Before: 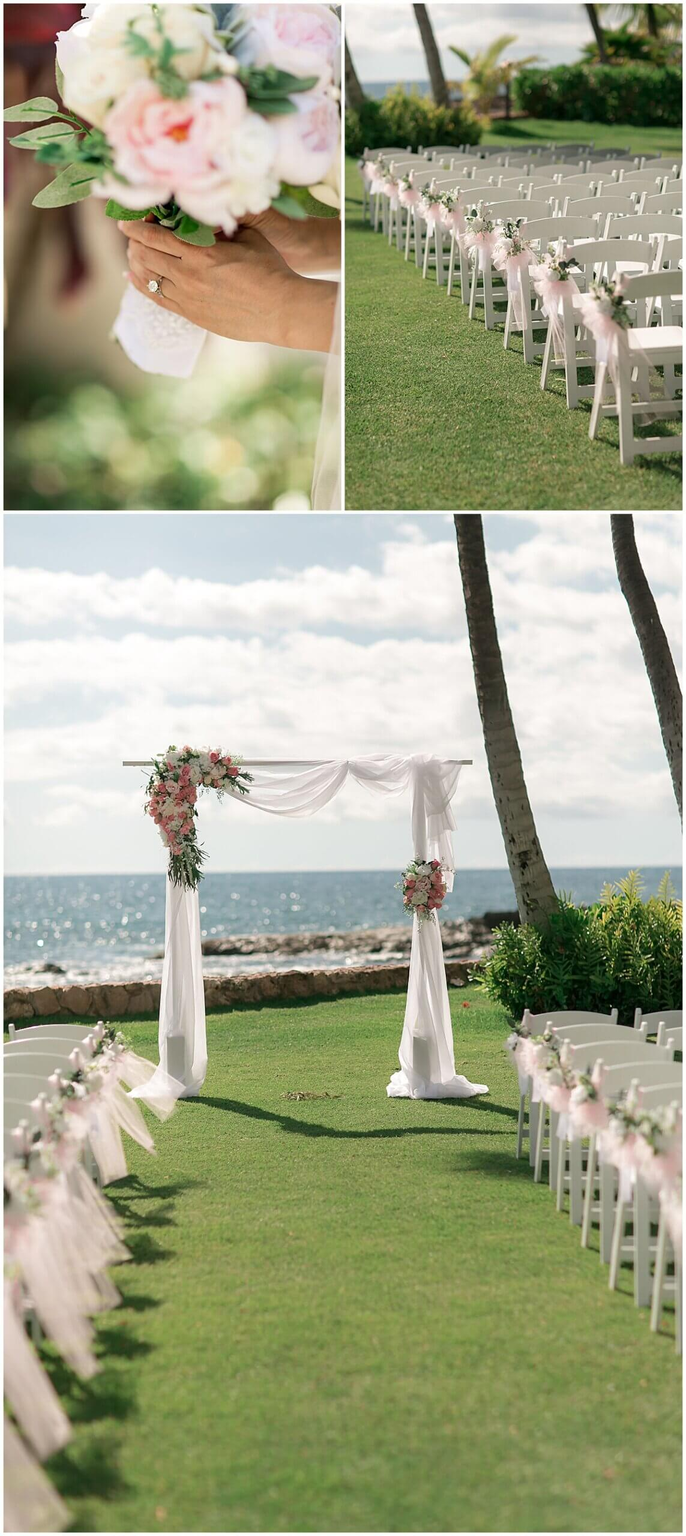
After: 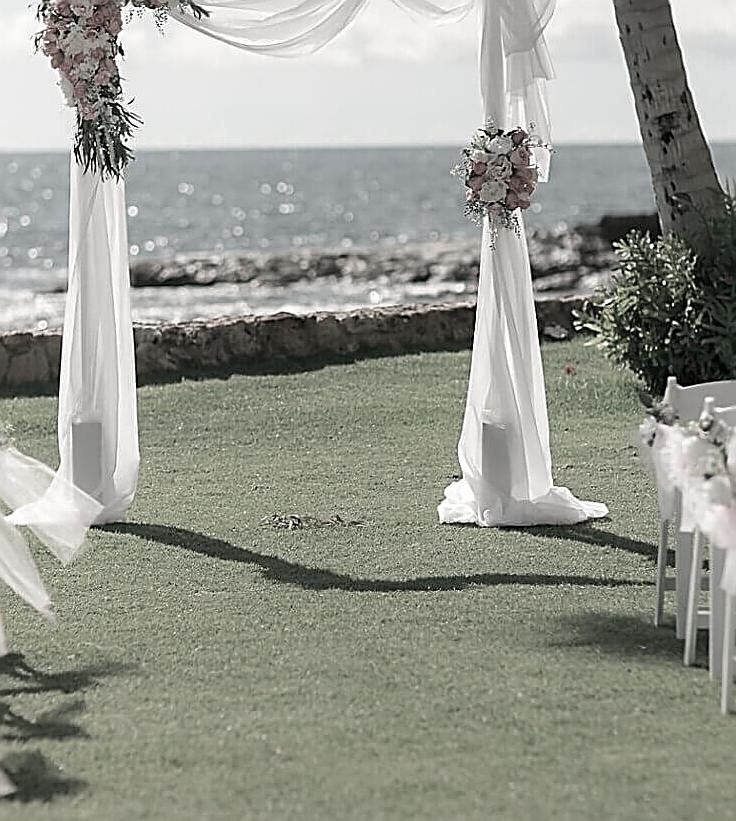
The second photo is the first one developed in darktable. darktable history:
sharpen: amount 0.989
crop: left 18.076%, top 51.006%, right 17.505%, bottom 16.902%
color correction: highlights b* -0.038, saturation 0.276
